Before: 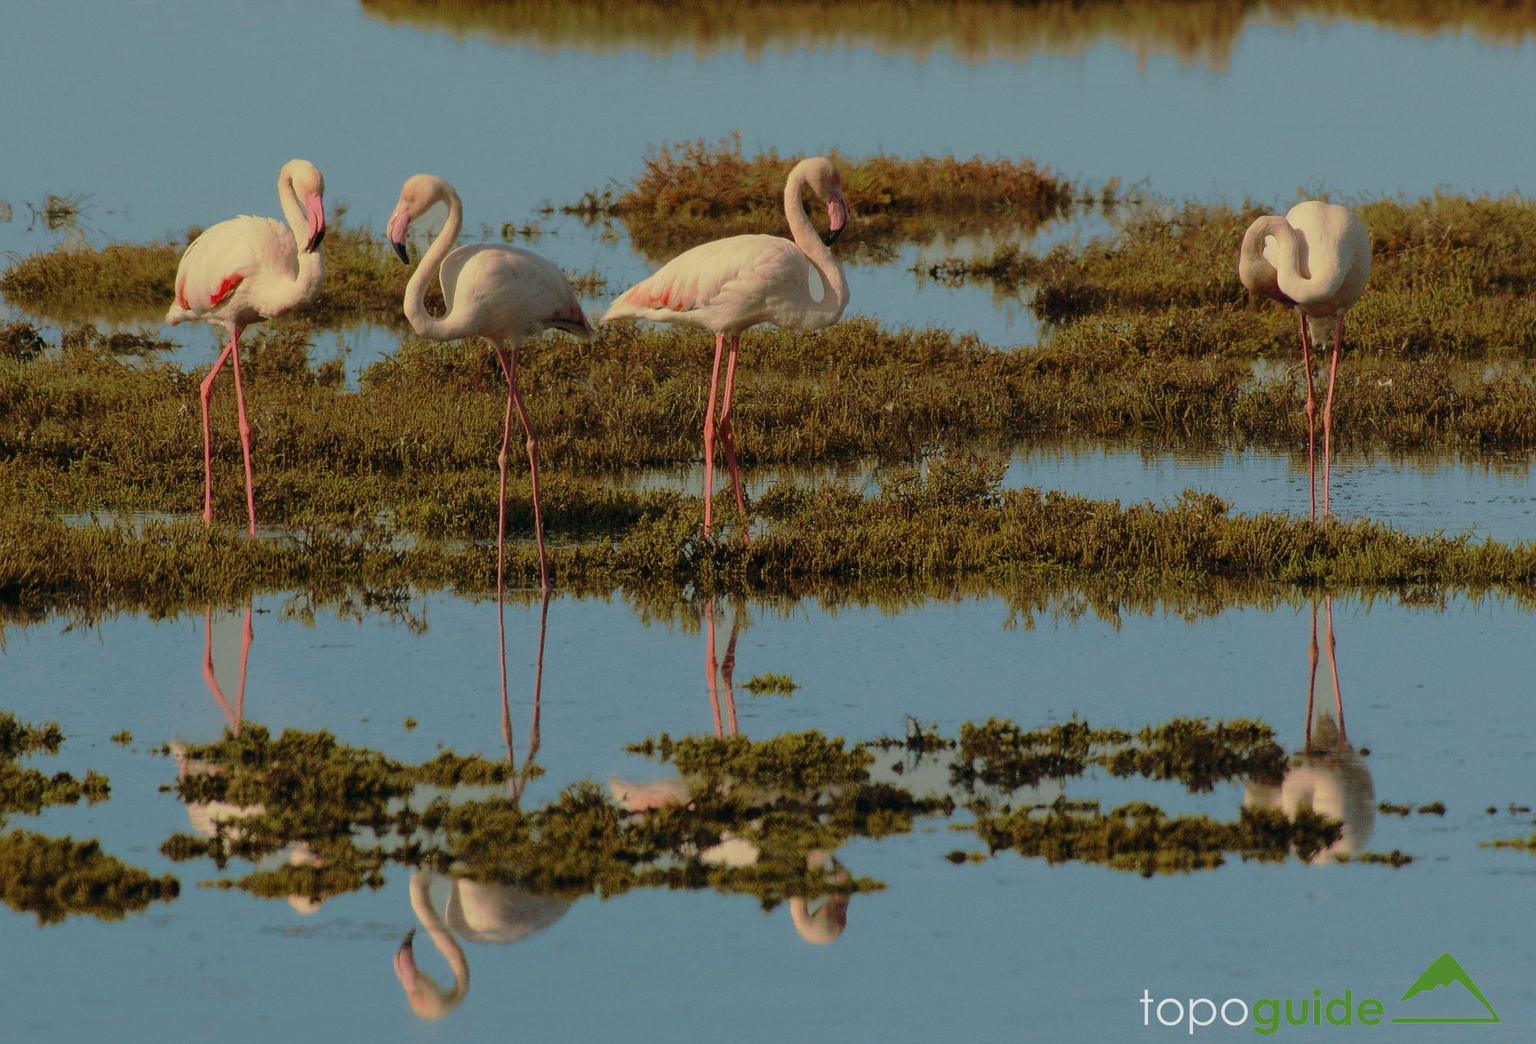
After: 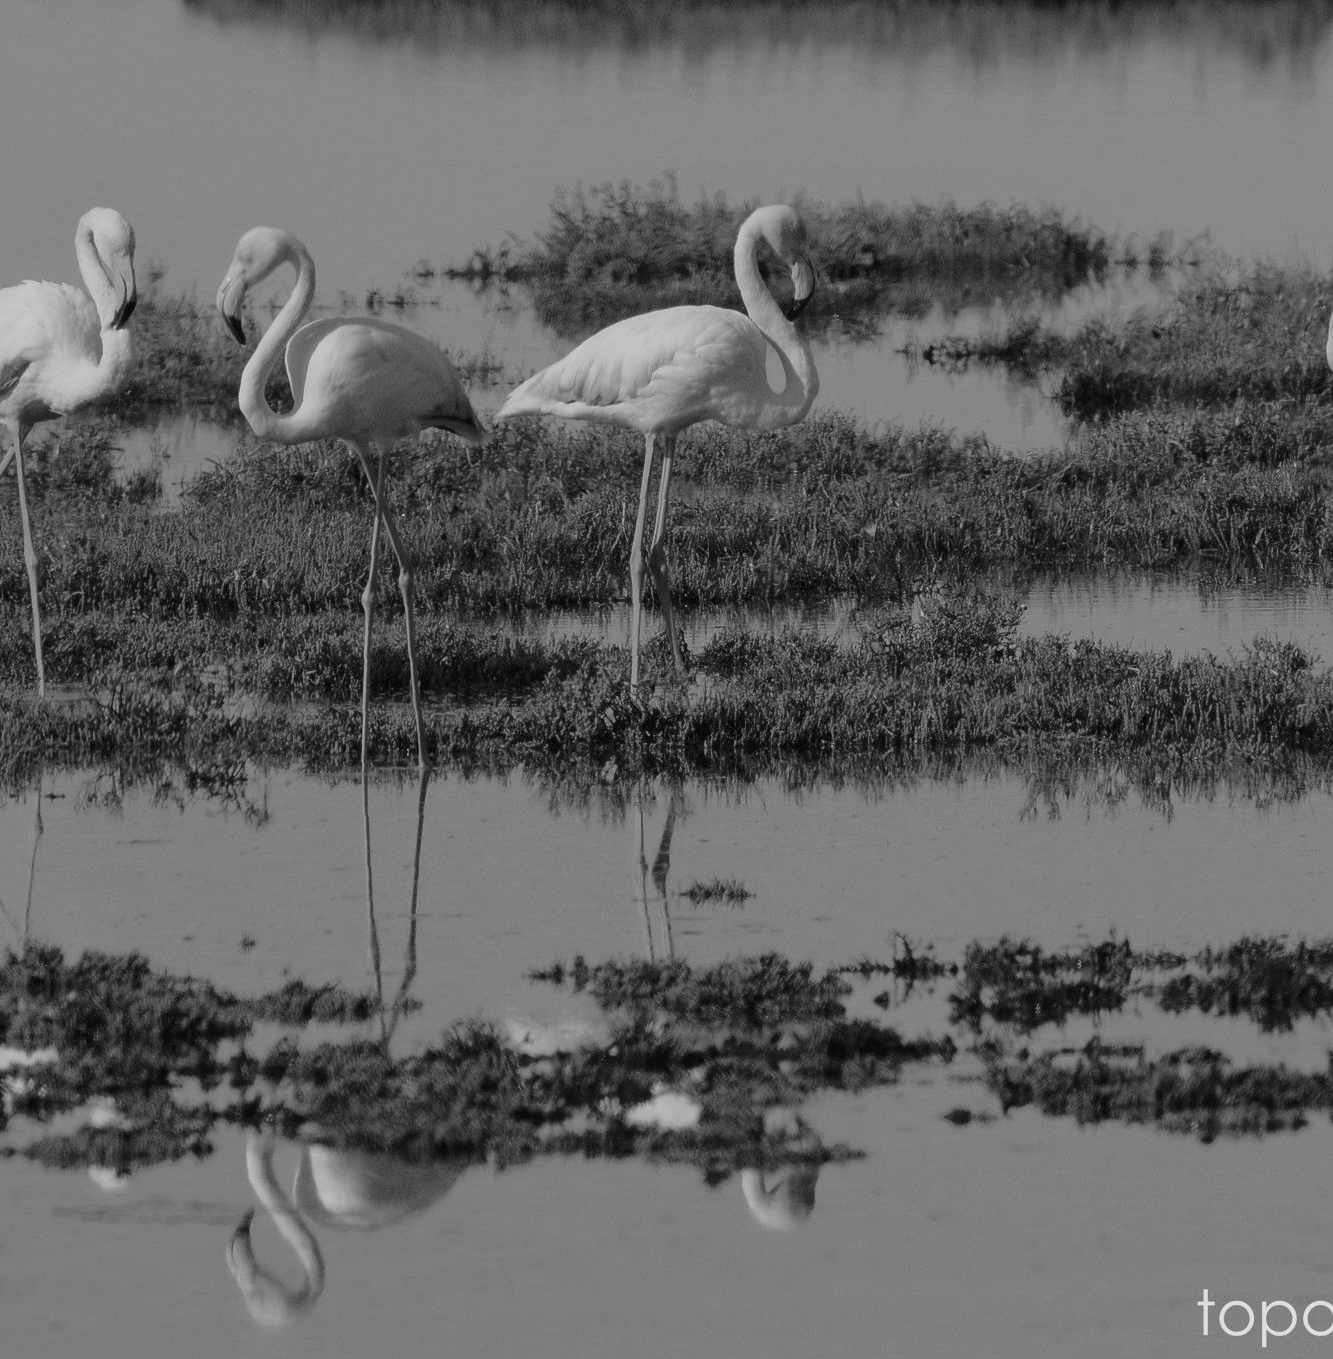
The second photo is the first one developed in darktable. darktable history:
monochrome: on, module defaults
crop and rotate: left 14.385%, right 18.948%
